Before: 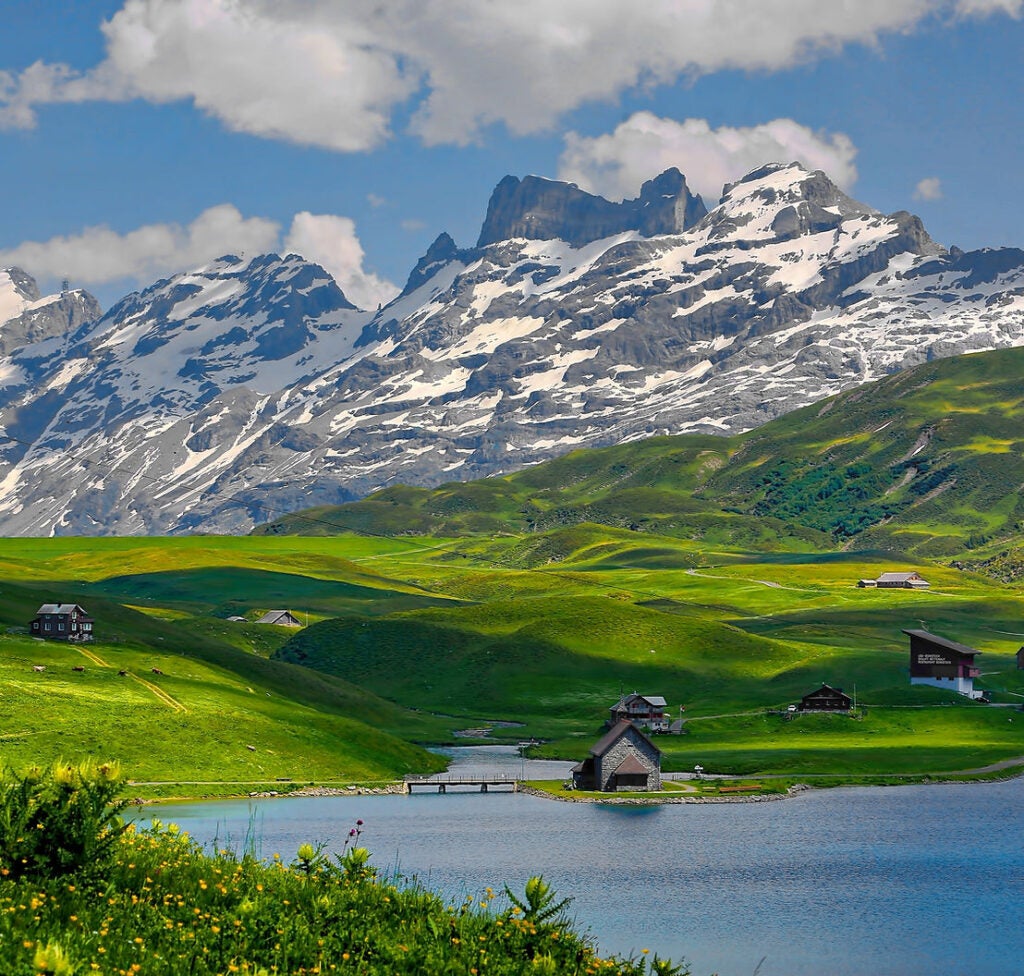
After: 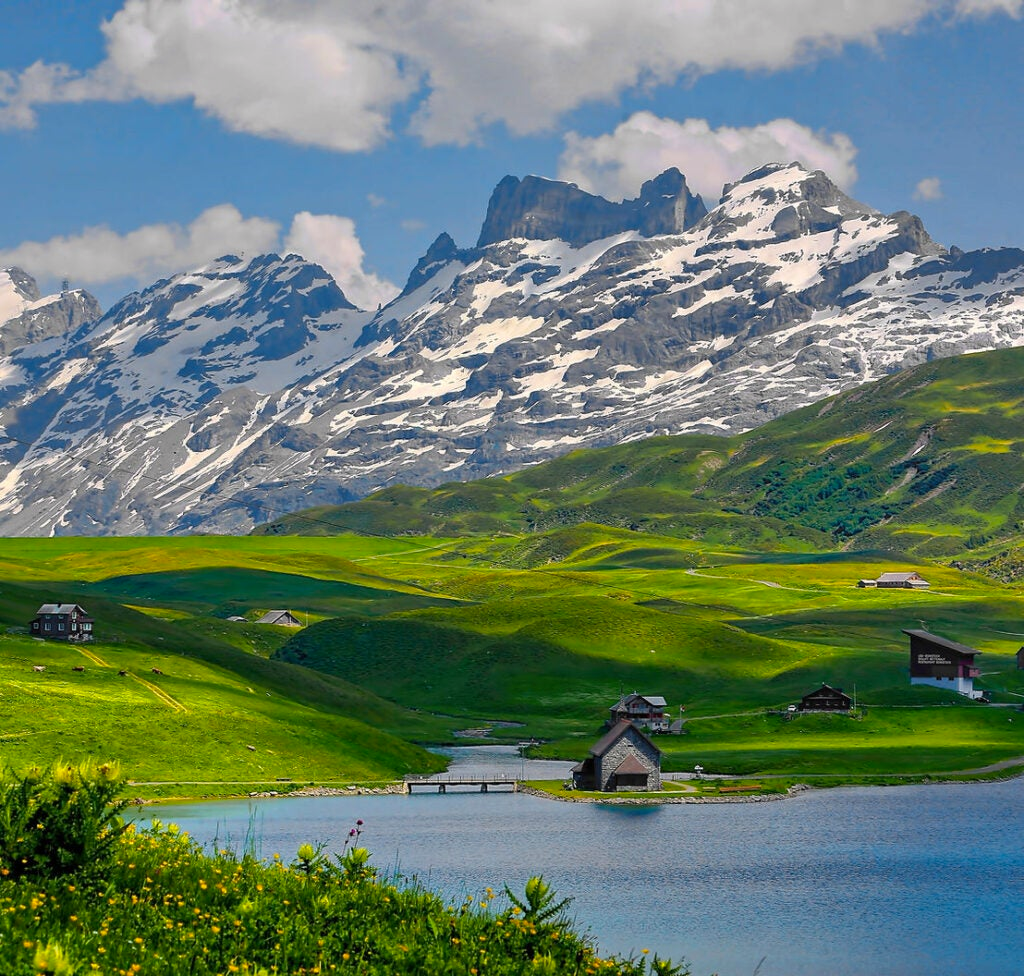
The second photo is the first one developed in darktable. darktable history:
color balance rgb: highlights gain › chroma 0.182%, highlights gain › hue 331.3°, perceptual saturation grading › global saturation 9.875%
